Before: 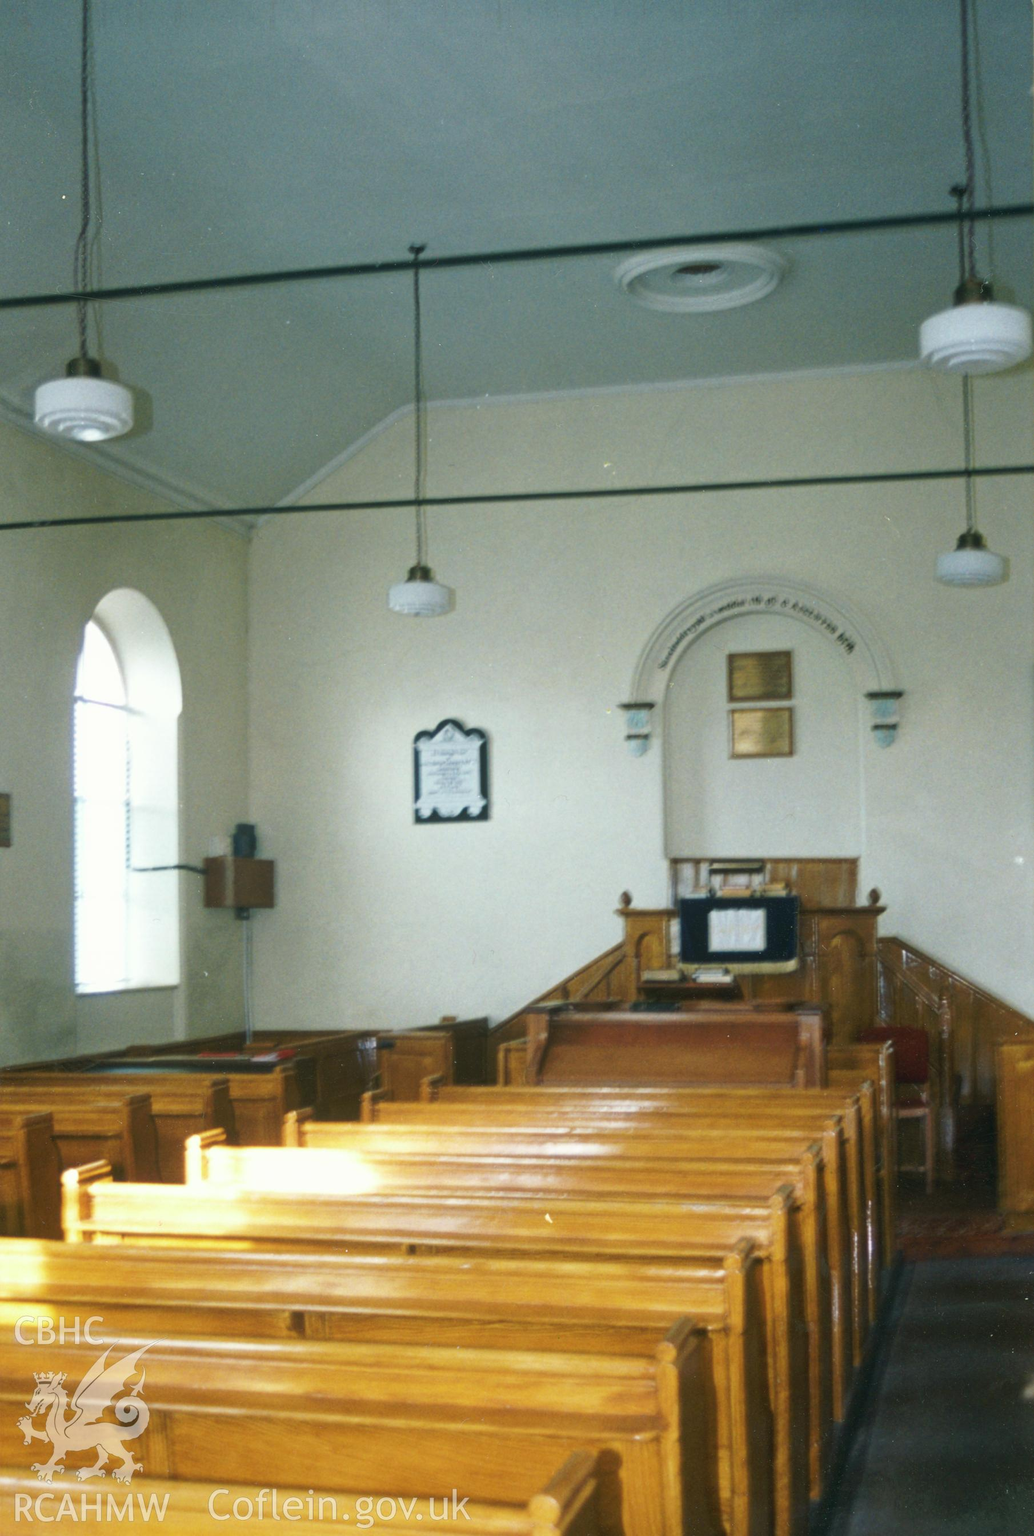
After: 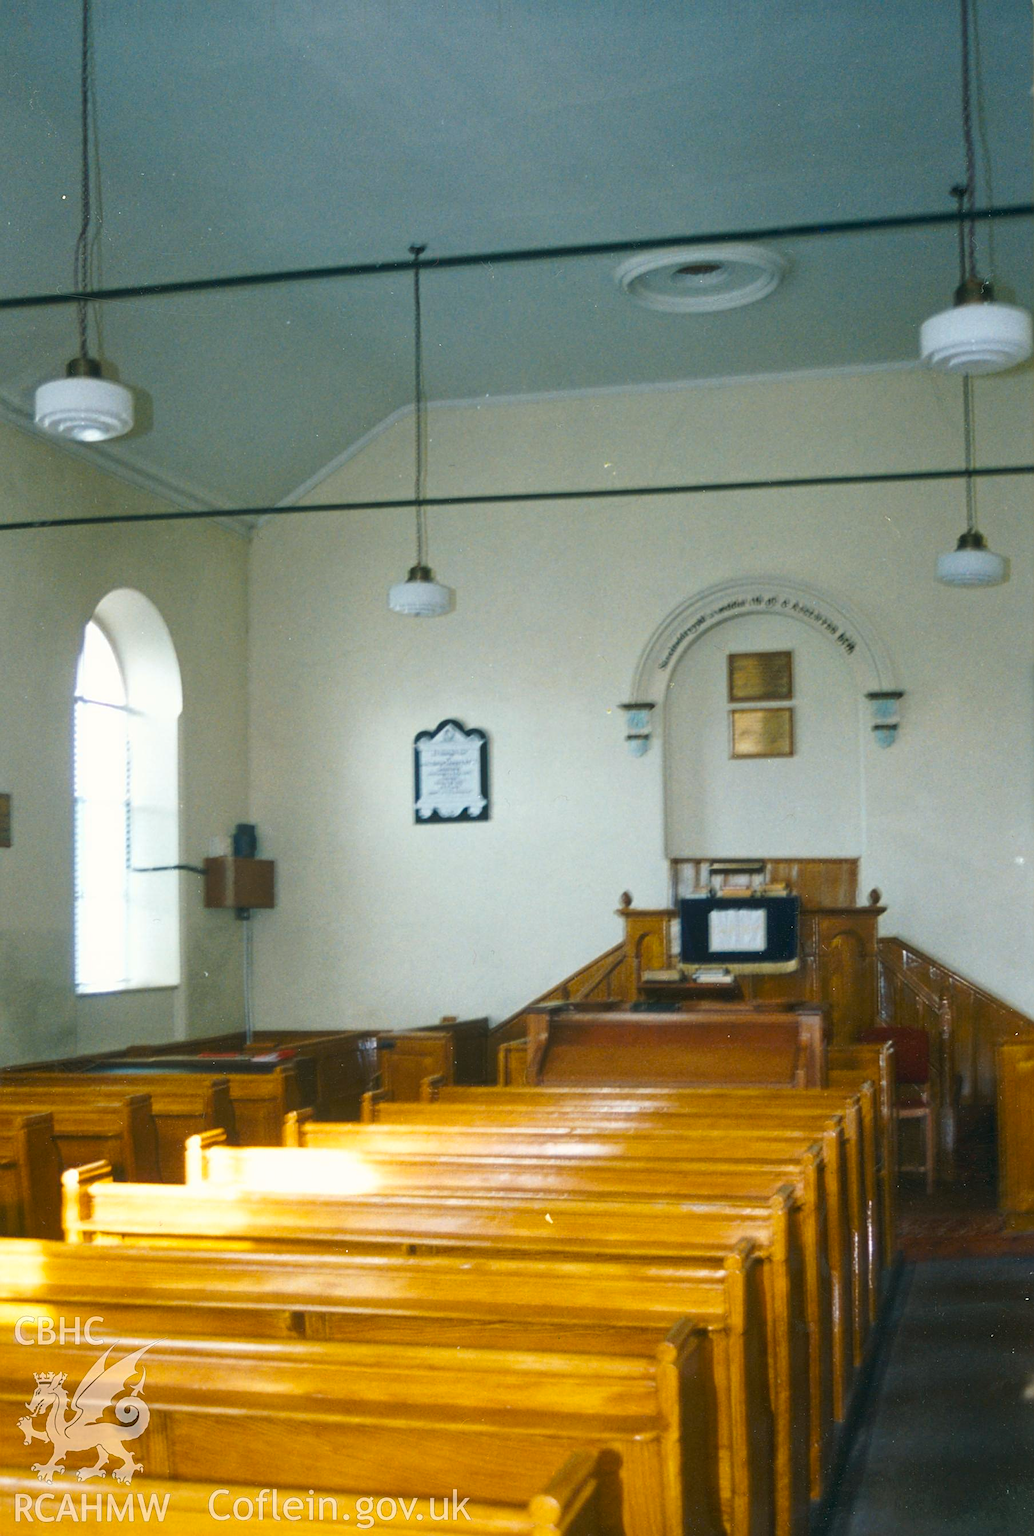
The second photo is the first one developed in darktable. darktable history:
color balance rgb: perceptual saturation grading › global saturation 25.46%
sharpen: on, module defaults
